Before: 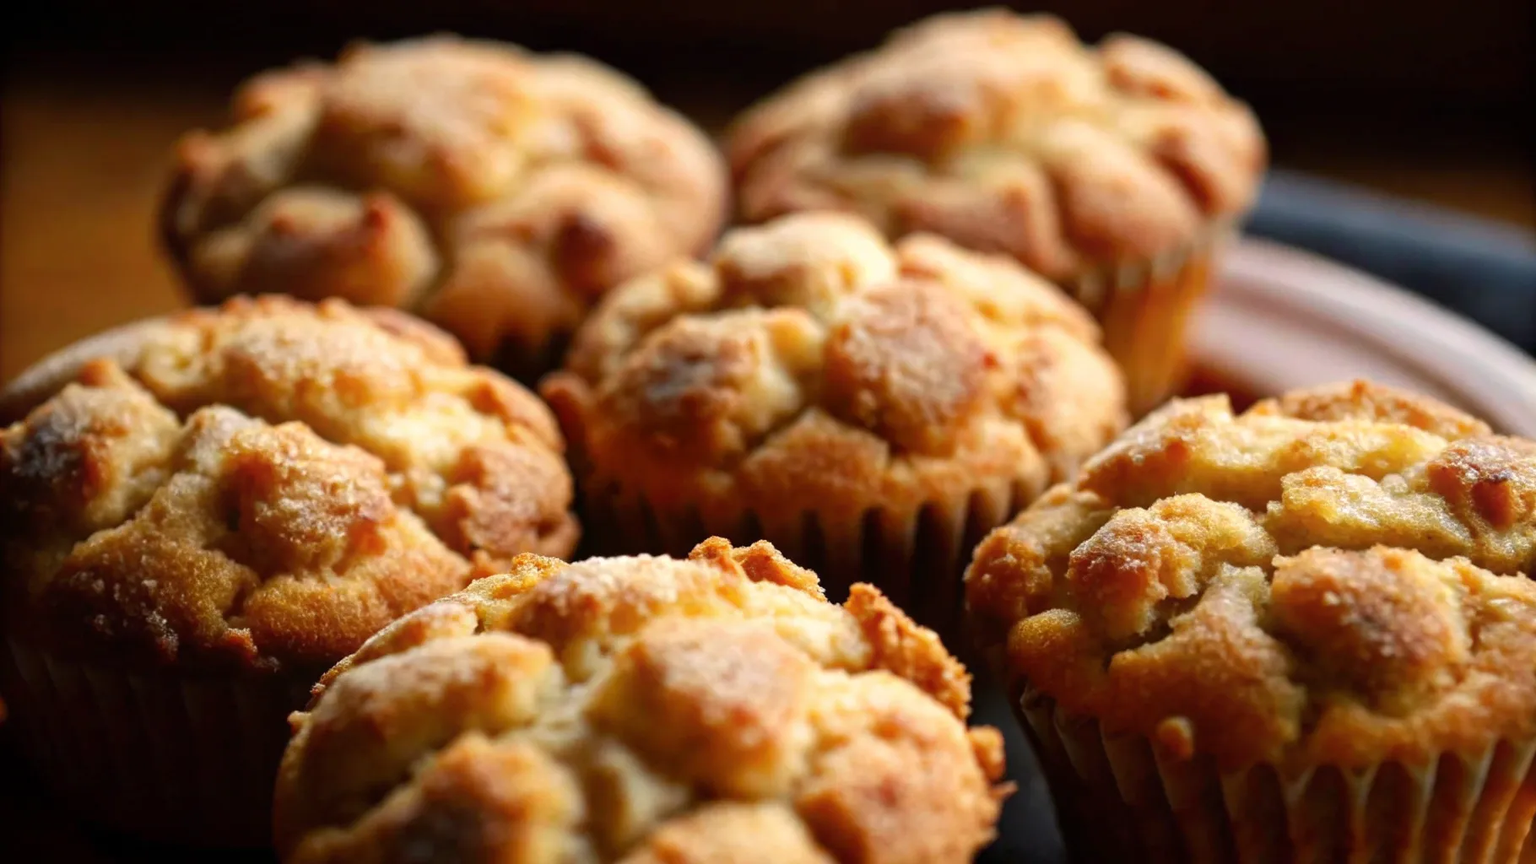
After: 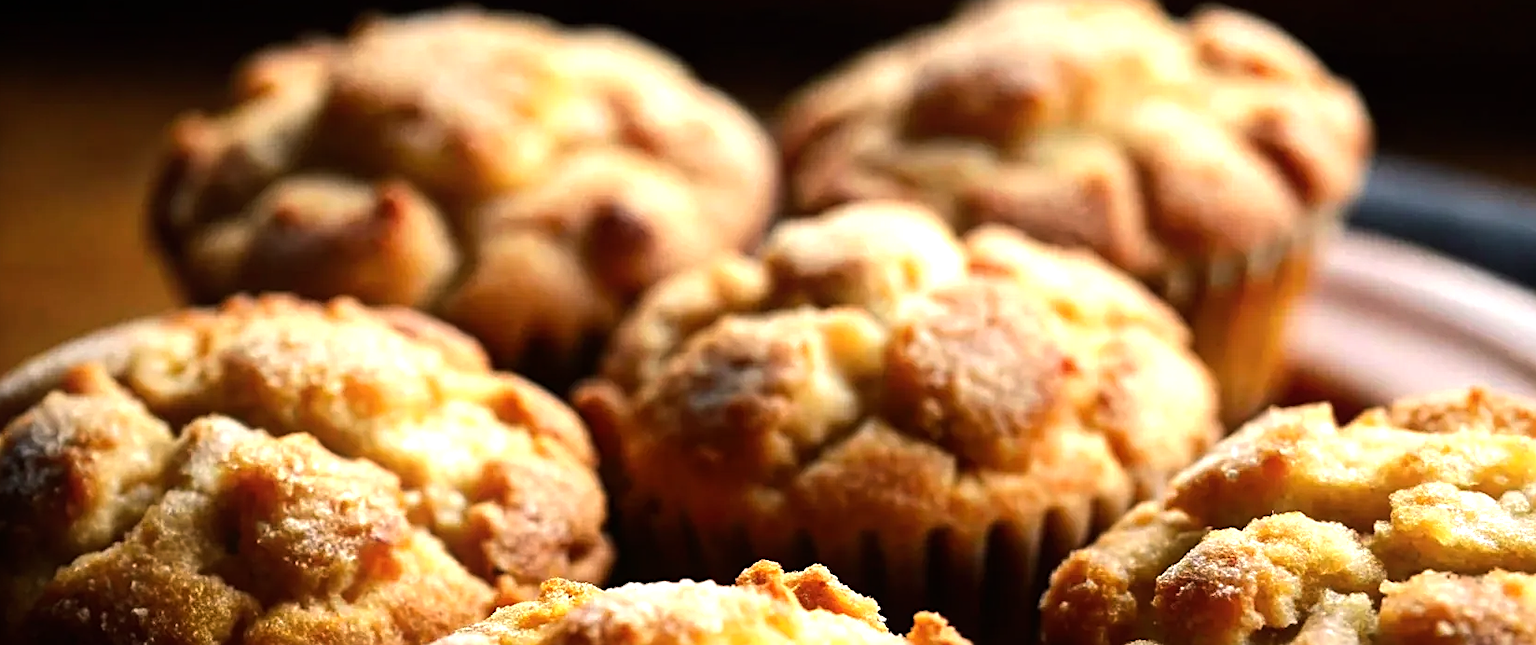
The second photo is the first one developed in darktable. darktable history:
crop: left 1.509%, top 3.452%, right 7.696%, bottom 28.452%
sharpen: on, module defaults
tone equalizer: -8 EV -0.75 EV, -7 EV -0.7 EV, -6 EV -0.6 EV, -5 EV -0.4 EV, -3 EV 0.4 EV, -2 EV 0.6 EV, -1 EV 0.7 EV, +0 EV 0.75 EV, edges refinement/feathering 500, mask exposure compensation -1.57 EV, preserve details no
